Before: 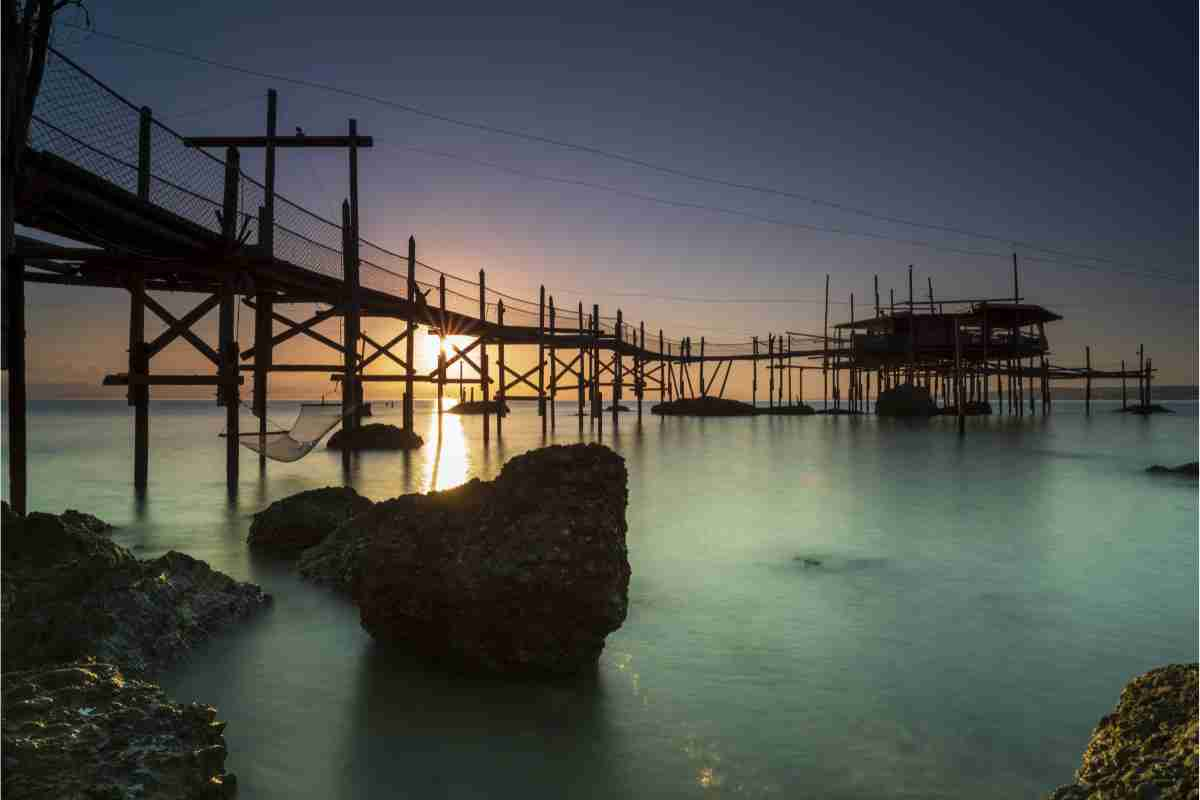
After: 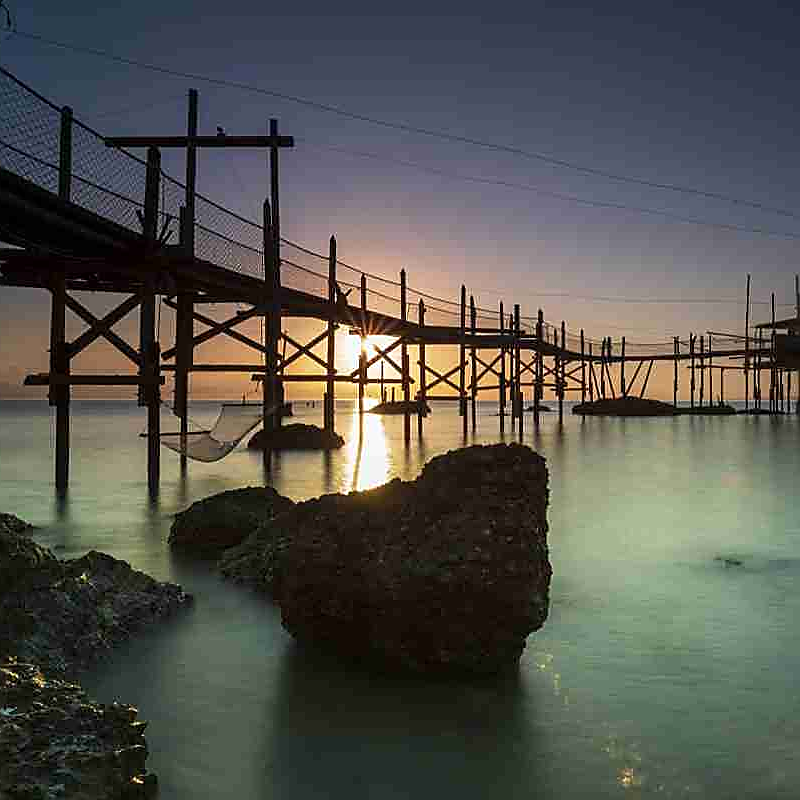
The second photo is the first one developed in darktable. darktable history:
crop and rotate: left 6.617%, right 26.717%
sharpen: radius 1.4, amount 1.25, threshold 0.7
